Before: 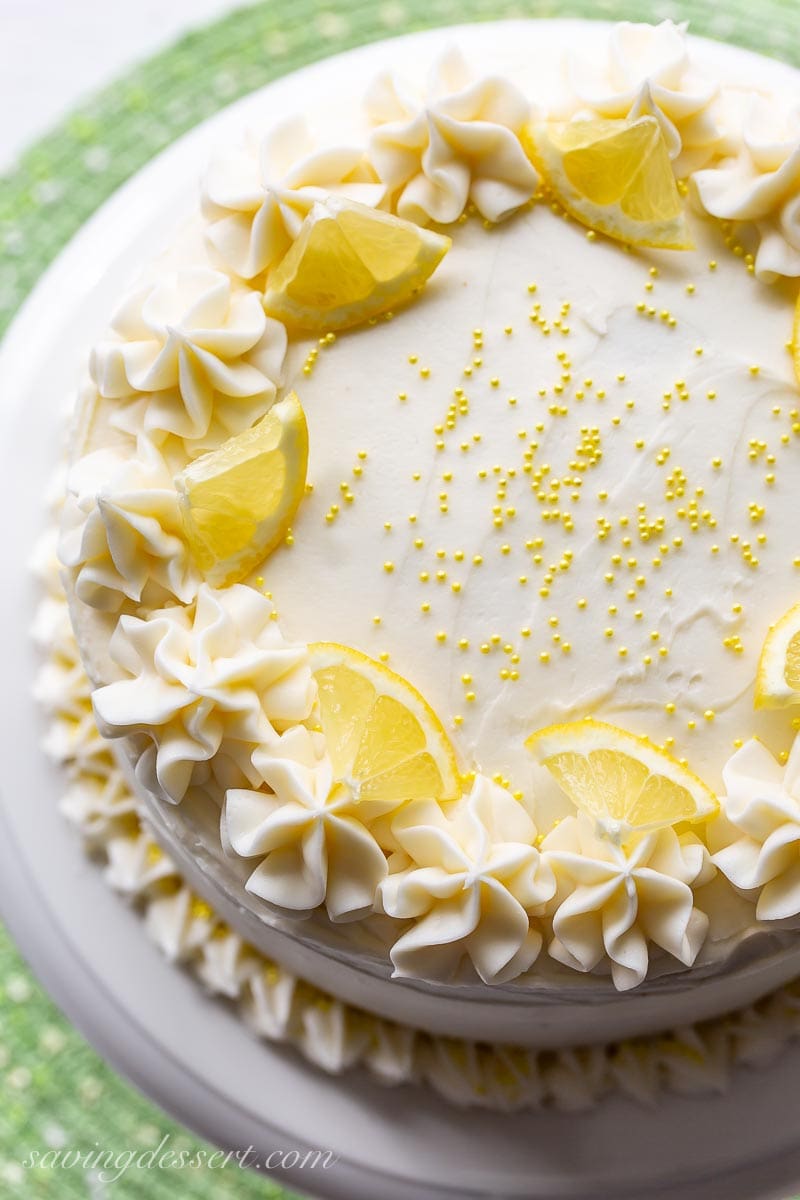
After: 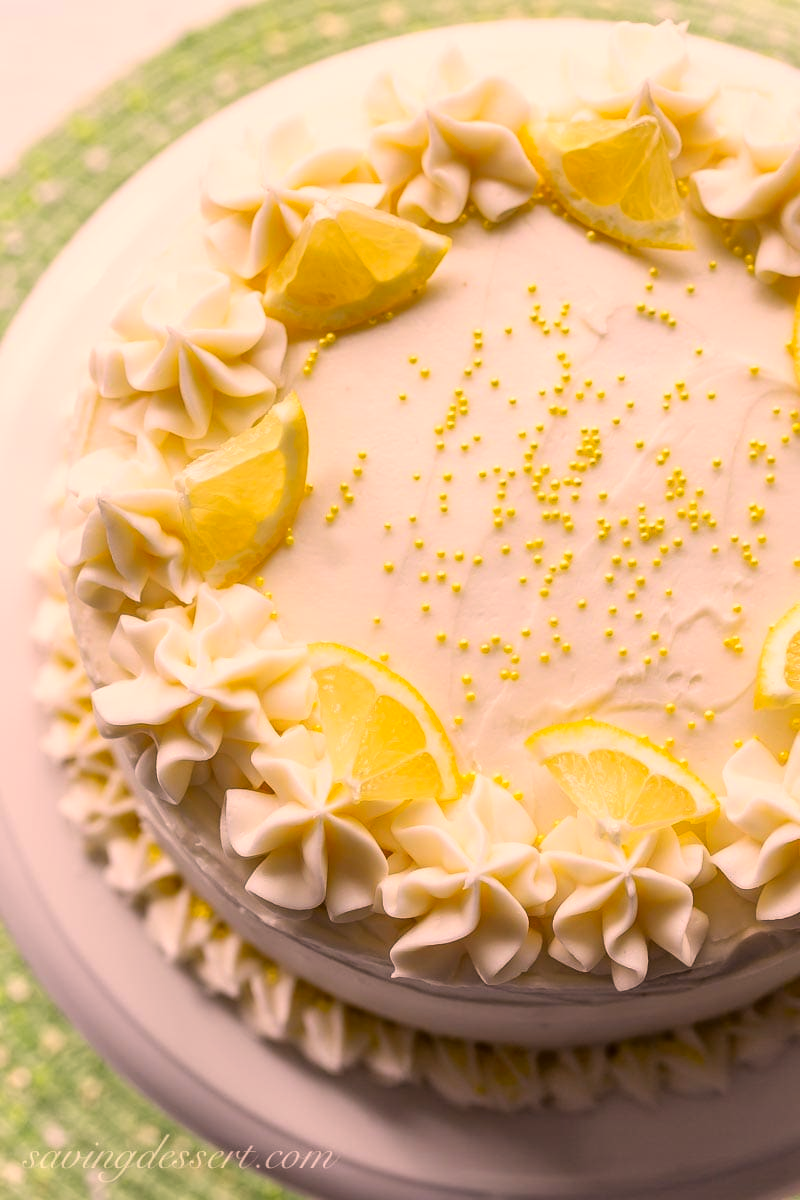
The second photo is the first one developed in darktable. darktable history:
color correction: highlights a* 17.79, highlights b* 18.32
